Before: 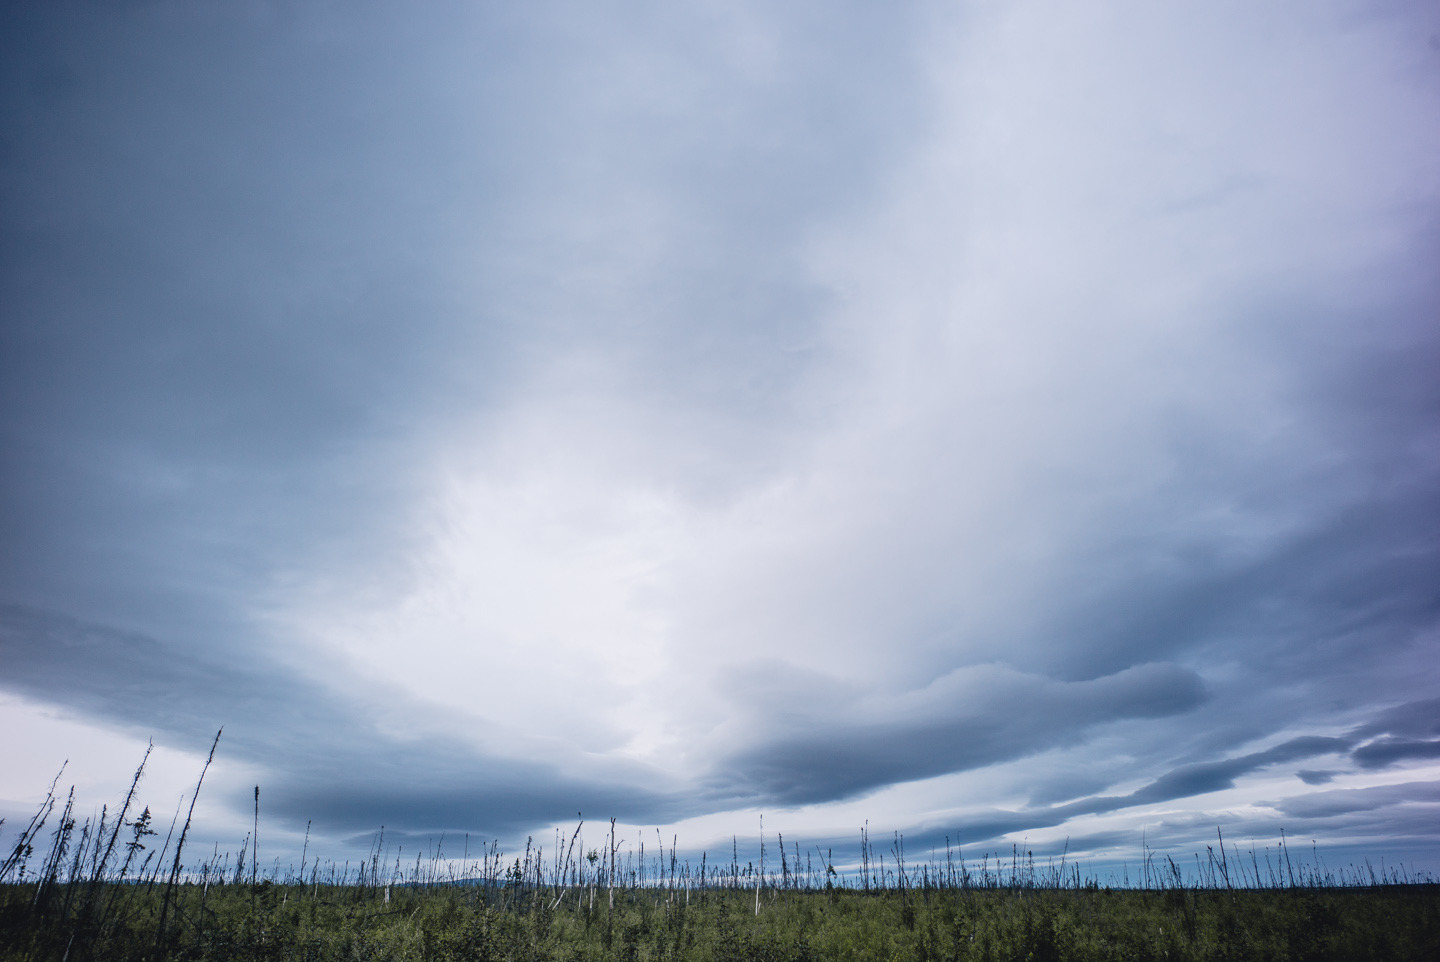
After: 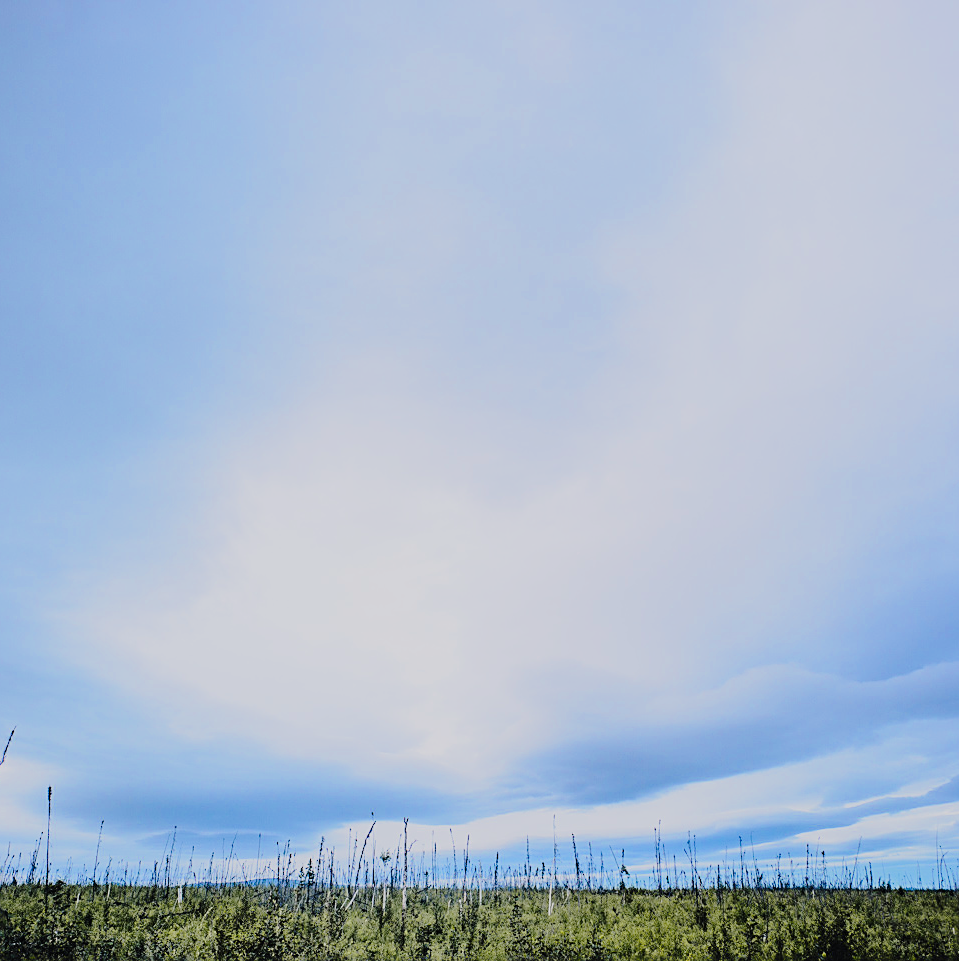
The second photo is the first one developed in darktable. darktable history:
exposure: compensate highlight preservation false
tone equalizer: -7 EV 0.153 EV, -6 EV 0.636 EV, -5 EV 1.18 EV, -4 EV 1.34 EV, -3 EV 1.12 EV, -2 EV 0.6 EV, -1 EV 0.162 EV, edges refinement/feathering 500, mask exposure compensation -1.57 EV, preserve details no
color zones: curves: ch0 [(0.099, 0.624) (0.257, 0.596) (0.384, 0.376) (0.529, 0.492) (0.697, 0.564) (0.768, 0.532) (0.908, 0.644)]; ch1 [(0.112, 0.564) (0.254, 0.612) (0.432, 0.676) (0.592, 0.456) (0.743, 0.684) (0.888, 0.536)]; ch2 [(0.25, 0.5) (0.469, 0.36) (0.75, 0.5)]
contrast brightness saturation: saturation -0.046
sharpen: on, module defaults
crop and rotate: left 14.382%, right 18.99%
filmic rgb: middle gray luminance 18.41%, black relative exposure -10.49 EV, white relative exposure 3.42 EV, target black luminance 0%, hardness 6.05, latitude 98.73%, contrast 0.84, shadows ↔ highlights balance 0.305%, add noise in highlights 0.001, preserve chrominance max RGB, color science v3 (2019), use custom middle-gray values true, iterations of high-quality reconstruction 10, contrast in highlights soft
tone curve: curves: ch0 [(0.003, 0.003) (0.104, 0.069) (0.236, 0.218) (0.401, 0.443) (0.495, 0.55) (0.625, 0.67) (0.819, 0.841) (0.96, 0.899)]; ch1 [(0, 0) (0.161, 0.092) (0.37, 0.302) (0.424, 0.402) (0.45, 0.466) (0.495, 0.506) (0.573, 0.571) (0.638, 0.641) (0.751, 0.741) (1, 1)]; ch2 [(0, 0) (0.352, 0.403) (0.466, 0.443) (0.524, 0.501) (0.56, 0.556) (1, 1)], preserve colors none
